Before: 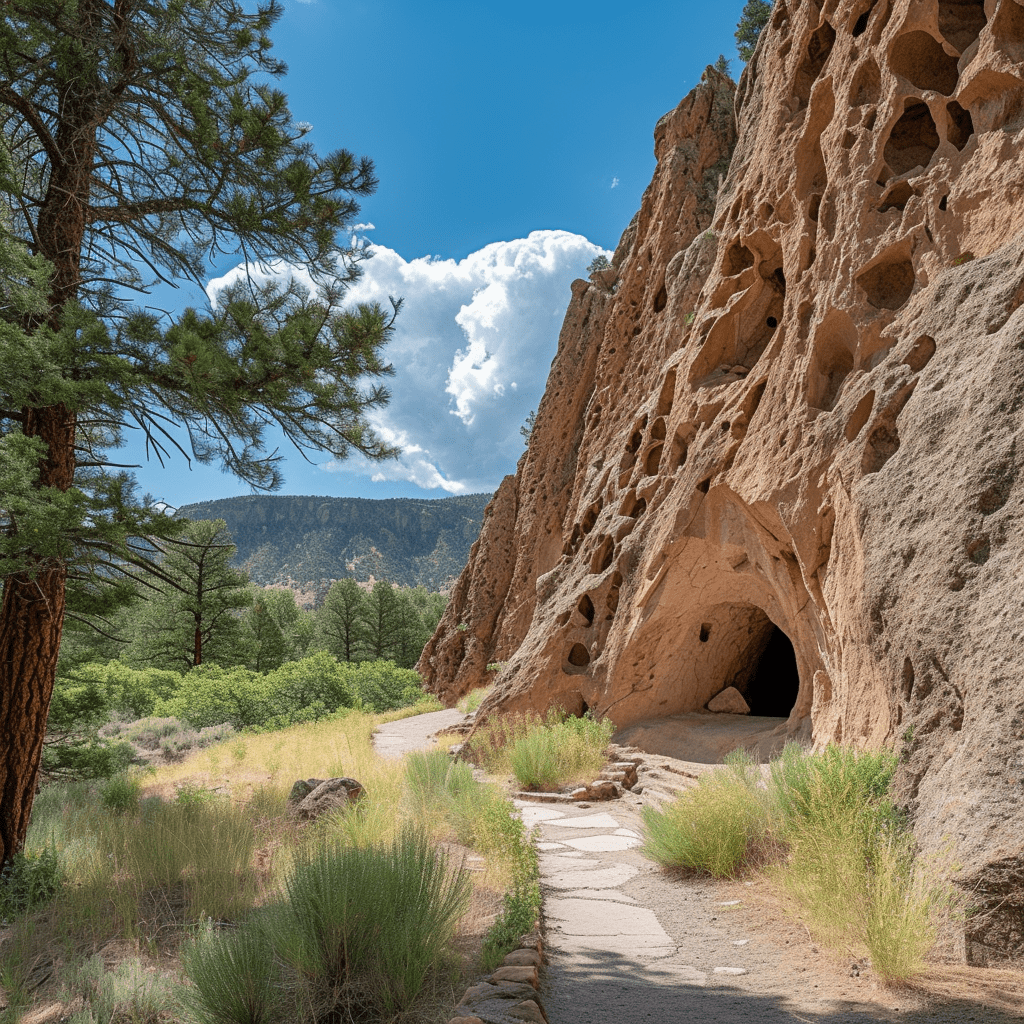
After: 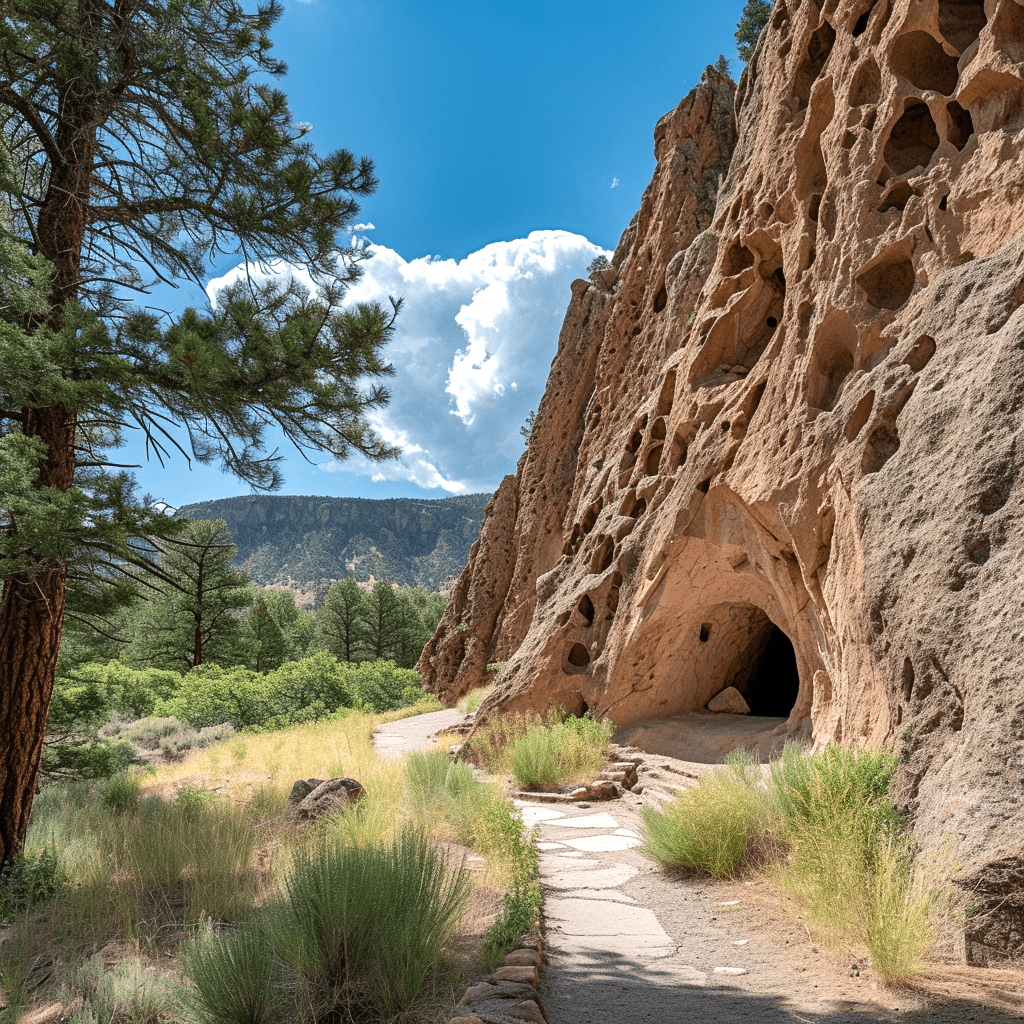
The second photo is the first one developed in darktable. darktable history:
tone equalizer: -8 EV -0.417 EV, -7 EV -0.389 EV, -6 EV -0.333 EV, -5 EV -0.222 EV, -3 EV 0.222 EV, -2 EV 0.333 EV, -1 EV 0.389 EV, +0 EV 0.417 EV, edges refinement/feathering 500, mask exposure compensation -1.57 EV, preserve details no
shadows and highlights: shadows 43.71, white point adjustment -1.46, soften with gaussian
